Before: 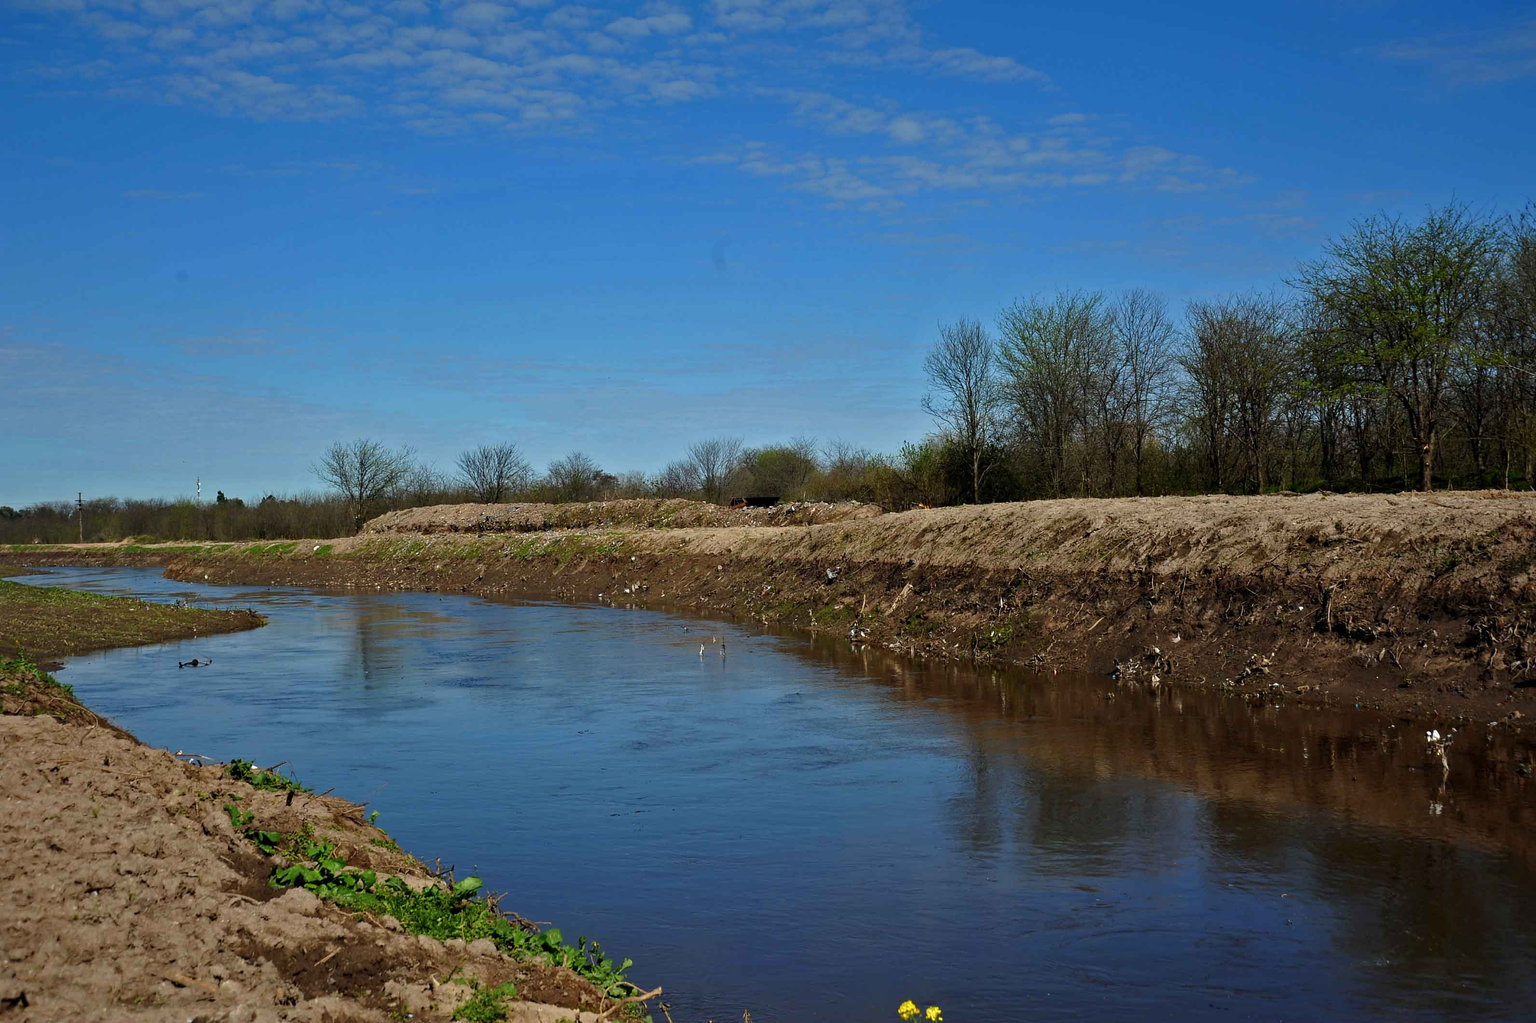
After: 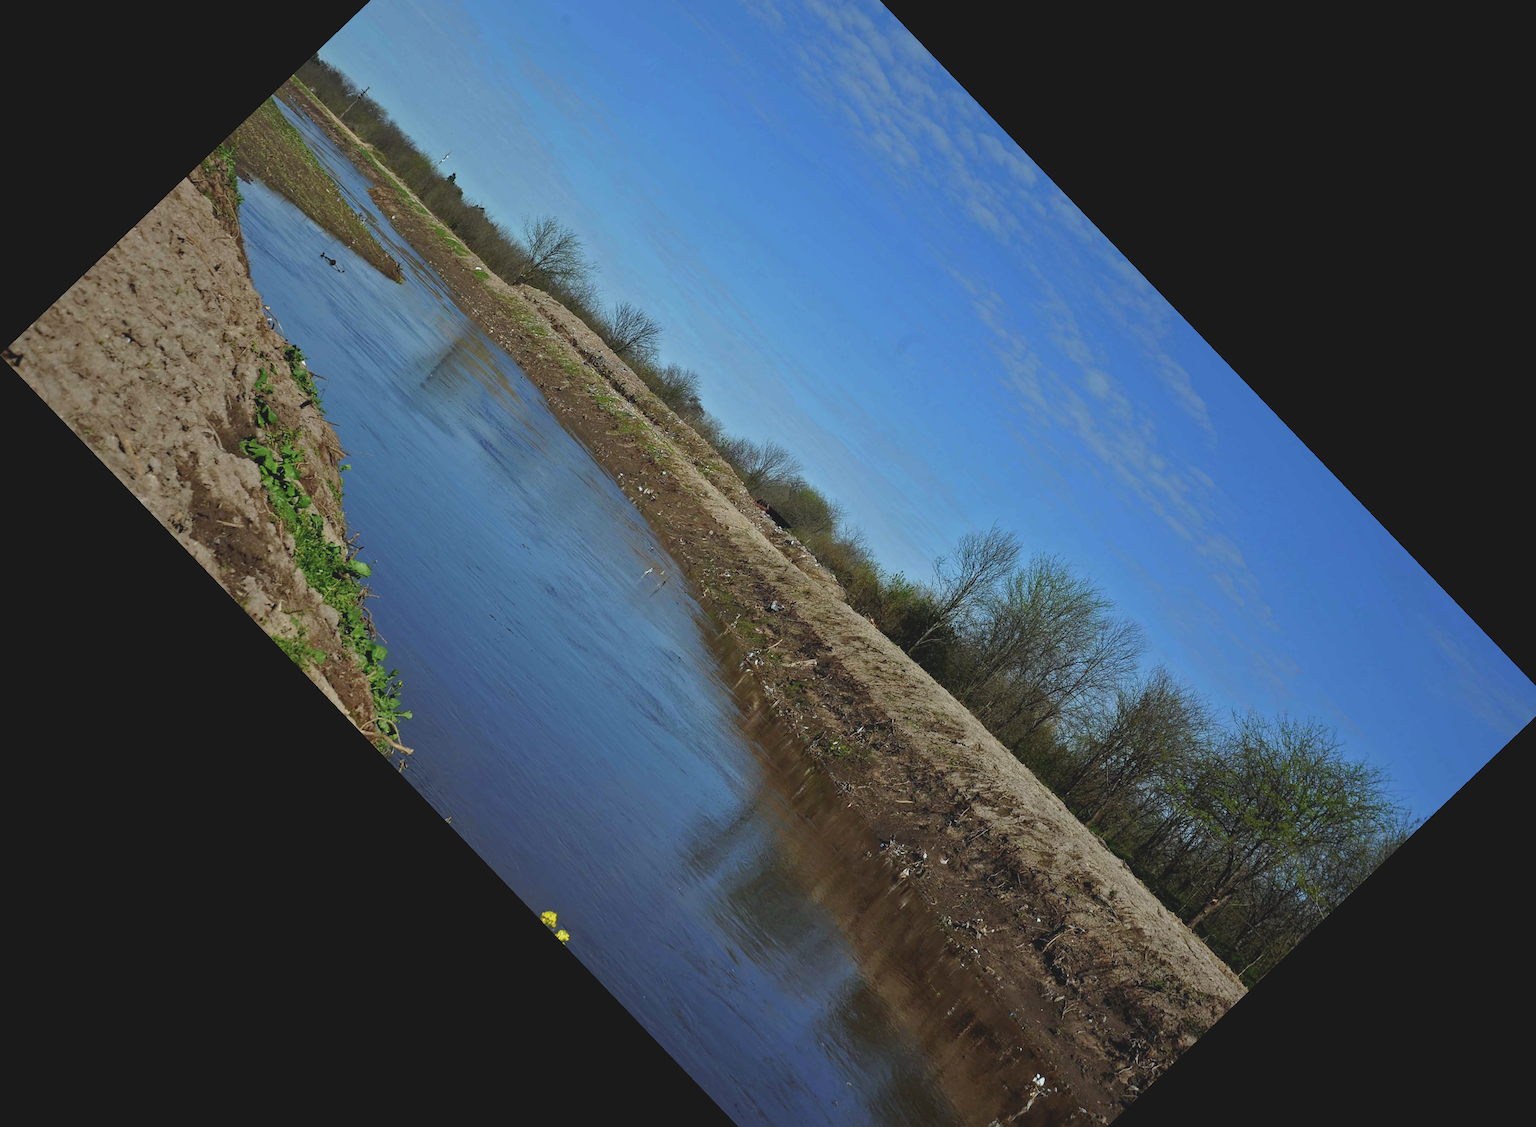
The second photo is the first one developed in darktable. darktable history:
tone equalizer: on, module defaults
white balance: red 0.925, blue 1.046
contrast brightness saturation: contrast -0.15, brightness 0.05, saturation -0.12
crop and rotate: angle -46.26°, top 16.234%, right 0.912%, bottom 11.704%
rotate and perspective: rotation -0.45°, automatic cropping original format, crop left 0.008, crop right 0.992, crop top 0.012, crop bottom 0.988
